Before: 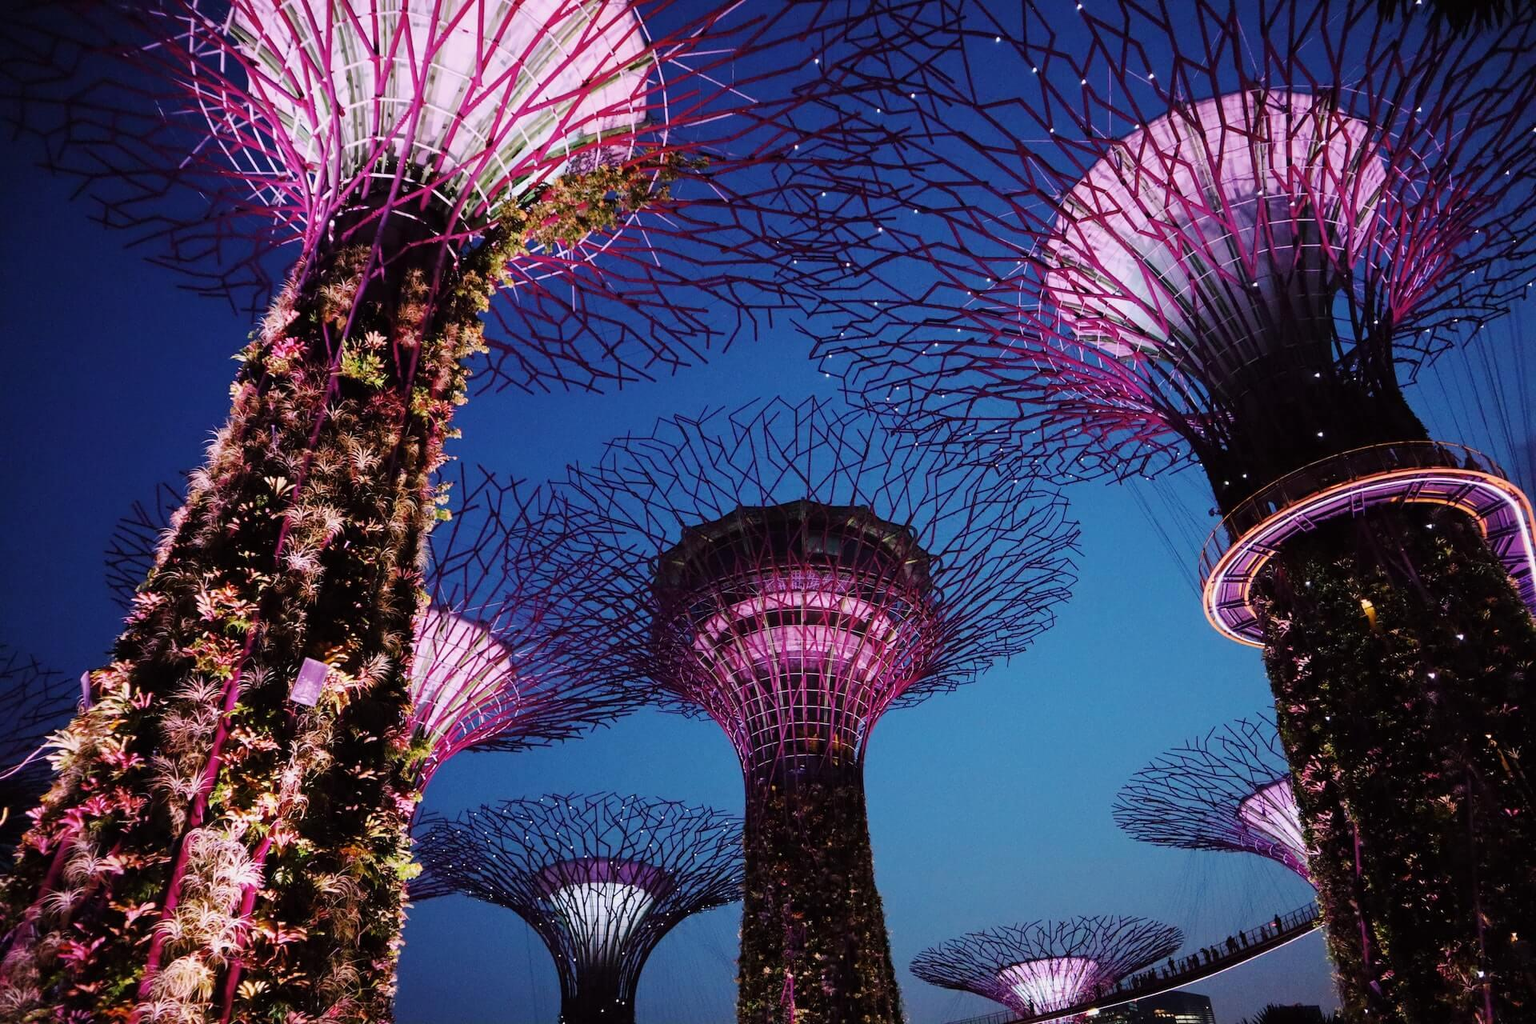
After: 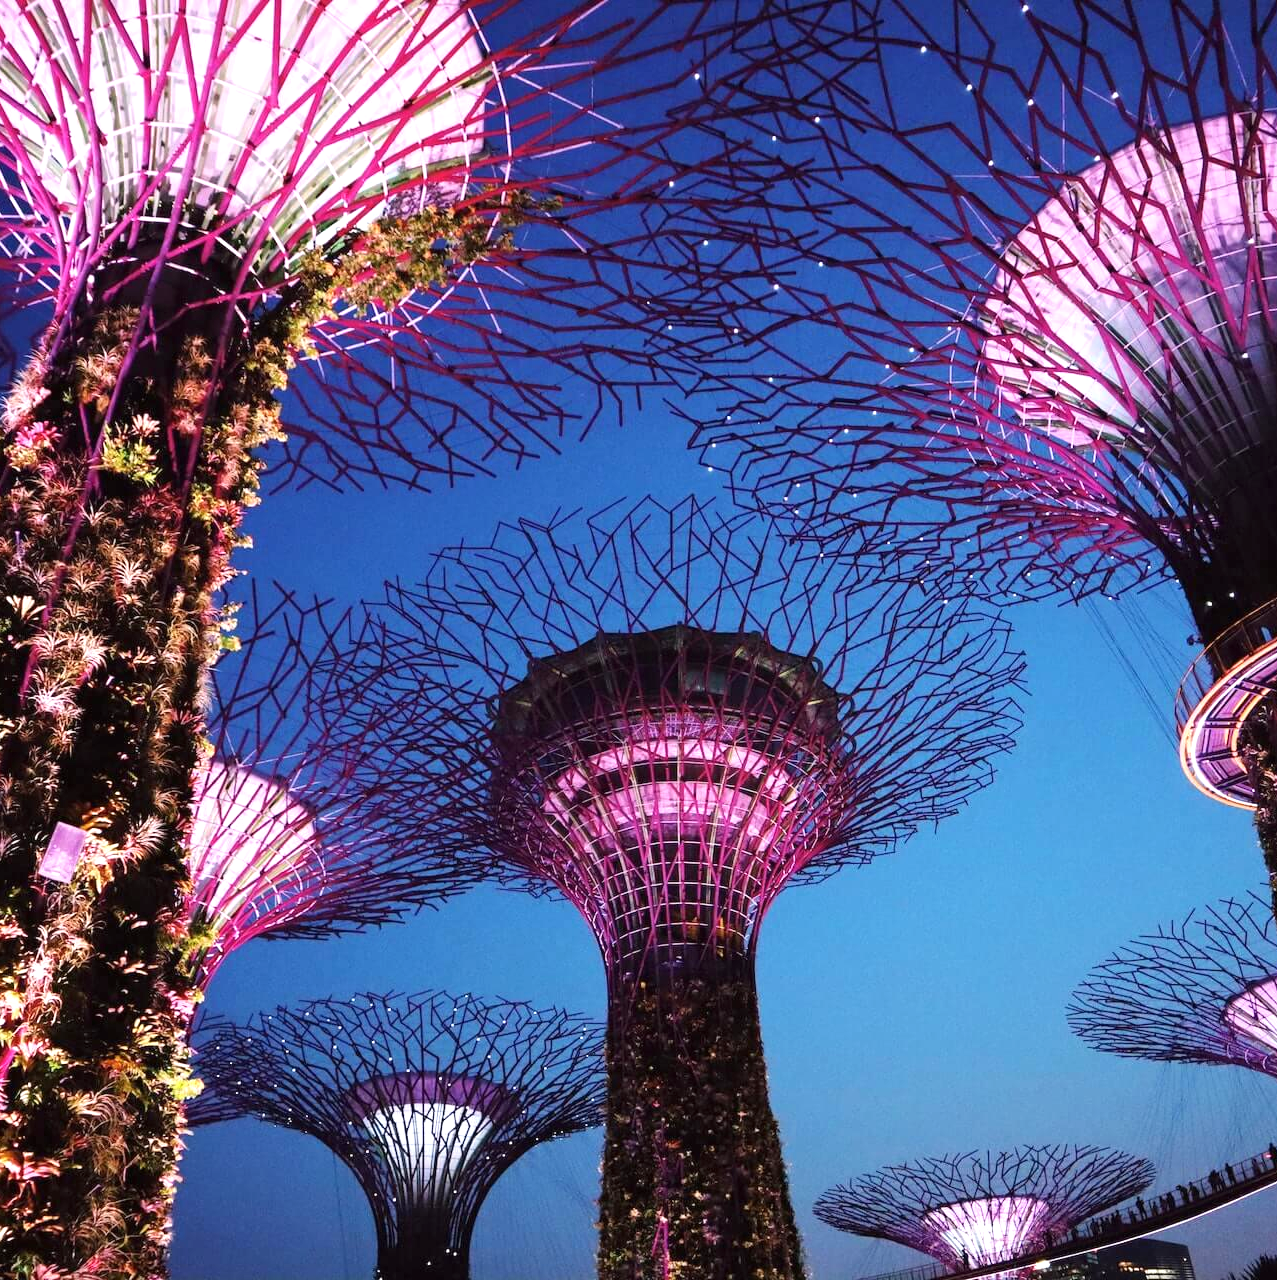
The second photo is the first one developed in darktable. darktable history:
crop: left 16.899%, right 16.556%
exposure: black level correction 0, exposure 0.7 EV, compensate exposure bias true, compensate highlight preservation false
